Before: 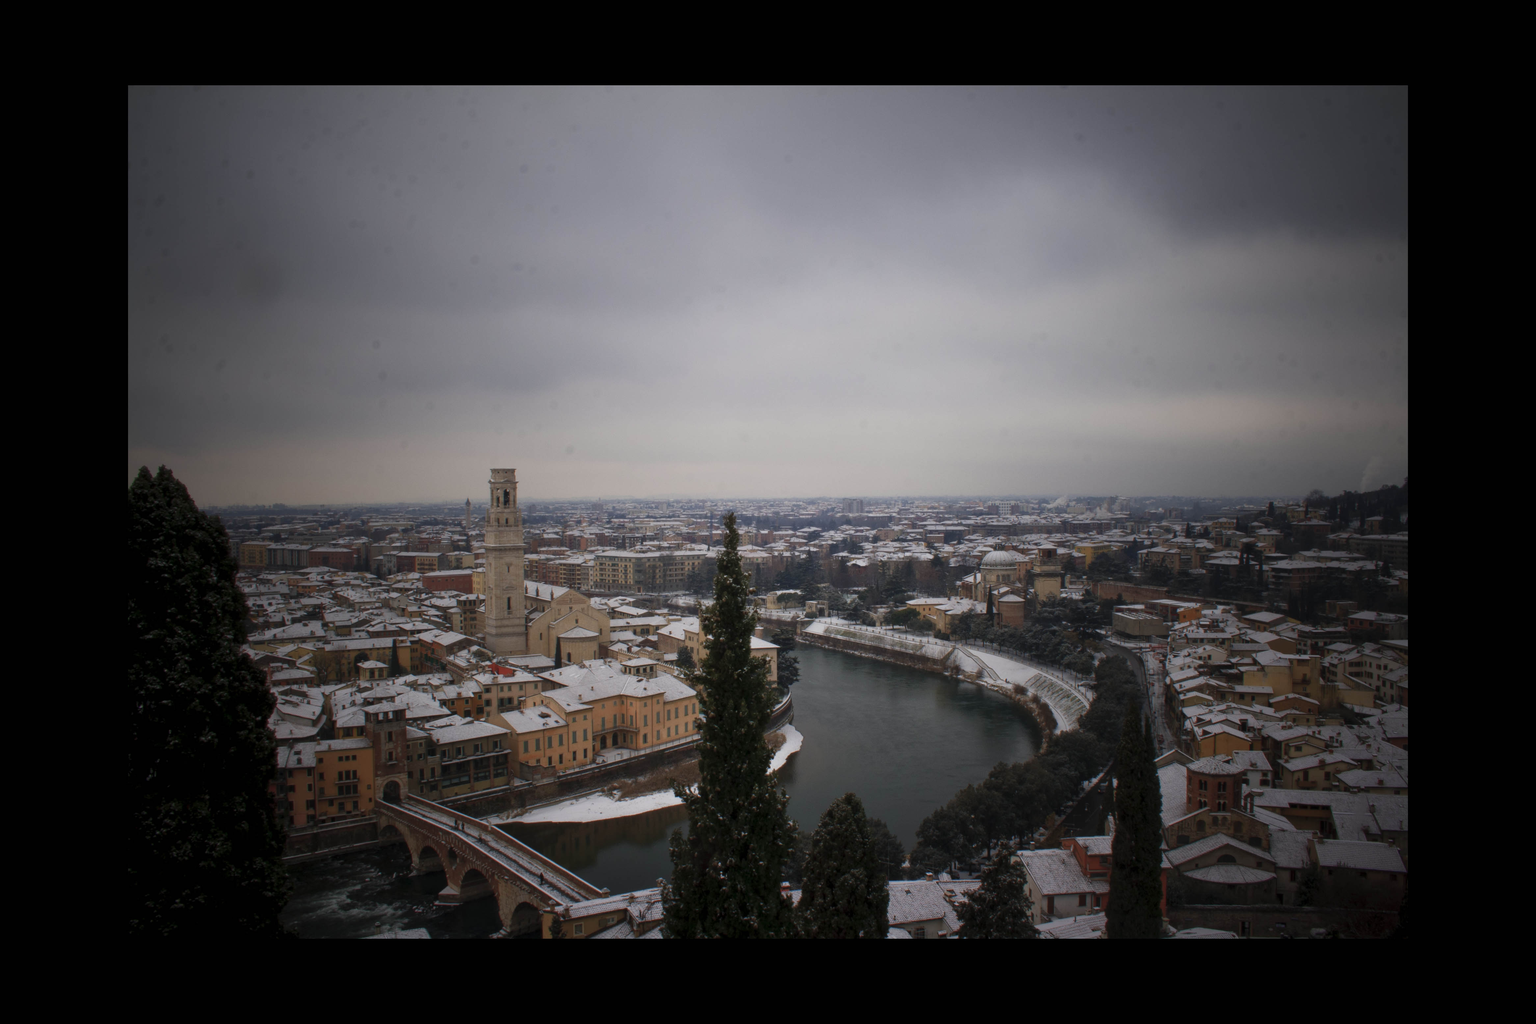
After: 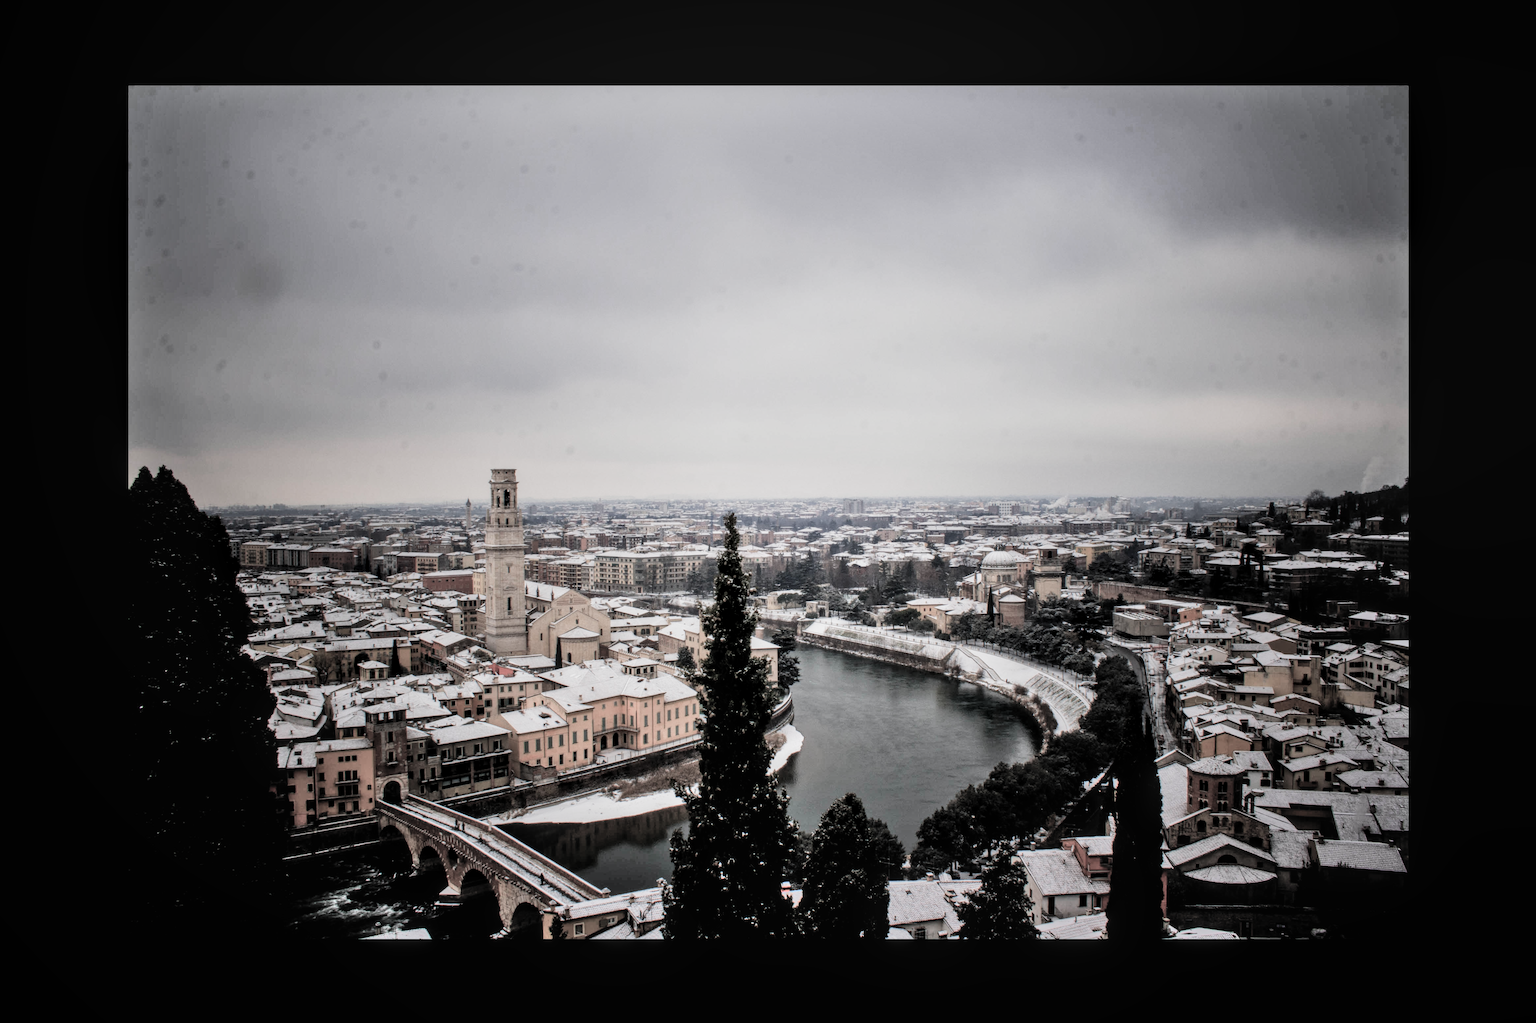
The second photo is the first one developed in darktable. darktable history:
tone equalizer: -8 EV -0.44 EV, -7 EV -0.379 EV, -6 EV -0.294 EV, -5 EV -0.203 EV, -3 EV 0.253 EV, -2 EV 0.321 EV, -1 EV 0.403 EV, +0 EV 0.407 EV
local contrast: on, module defaults
filmic rgb: black relative exposure -5.03 EV, white relative exposure 3.97 EV, hardness 2.88, contrast 1.3, highlights saturation mix -28.61%, preserve chrominance RGB euclidean norm, color science v5 (2021), contrast in shadows safe, contrast in highlights safe
exposure: black level correction 0, exposure 1.19 EV, compensate exposure bias true, compensate highlight preservation false
shadows and highlights: soften with gaussian
